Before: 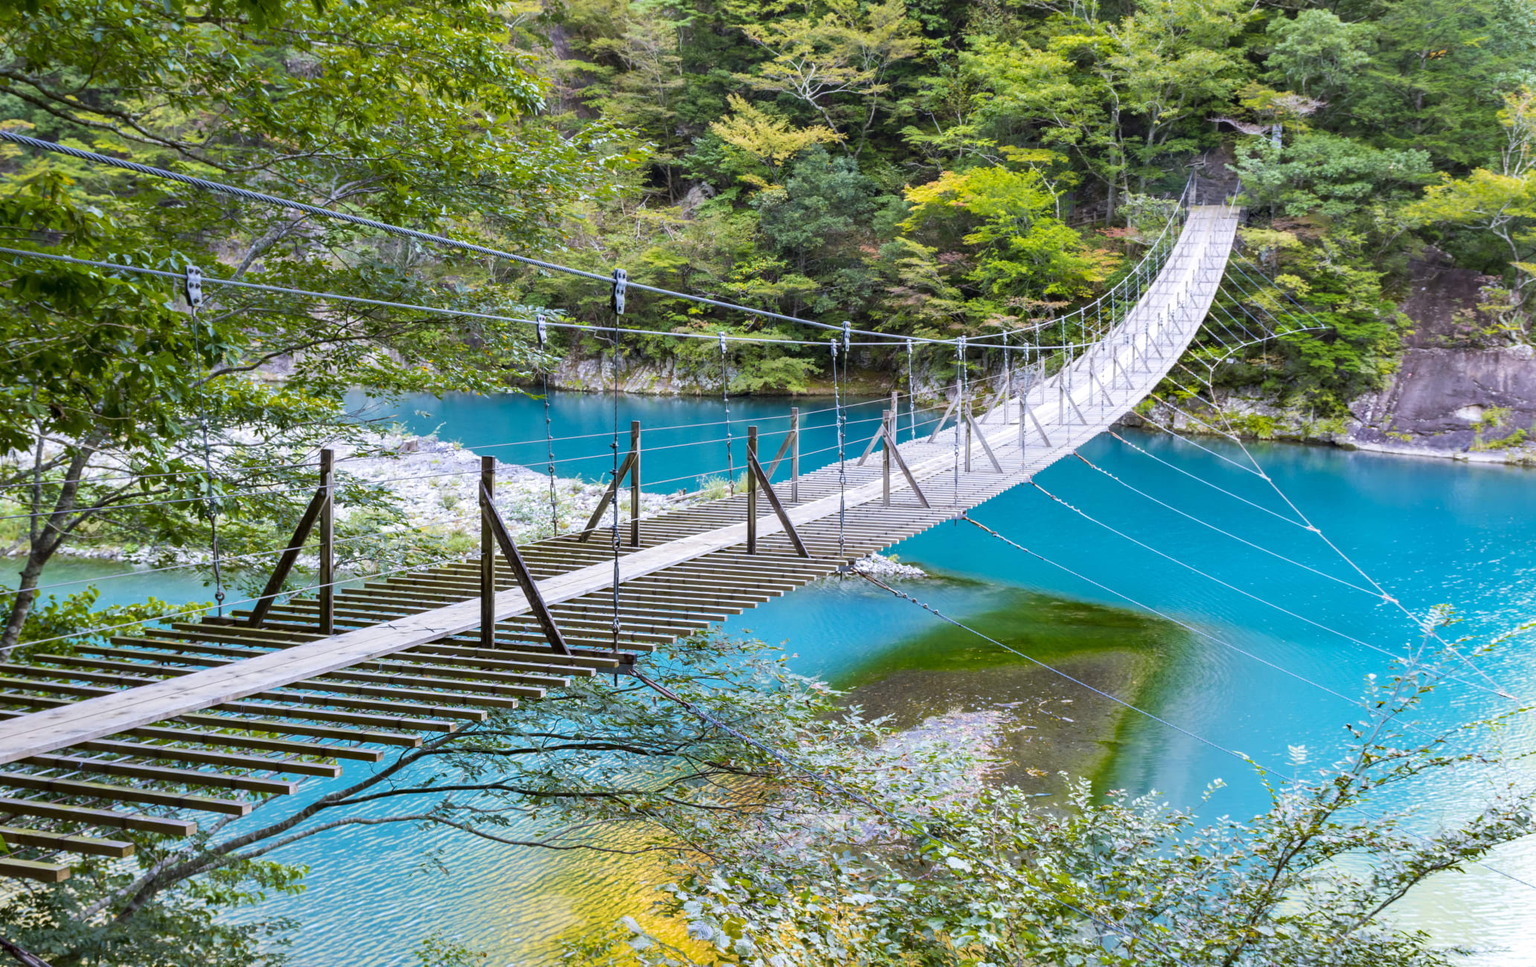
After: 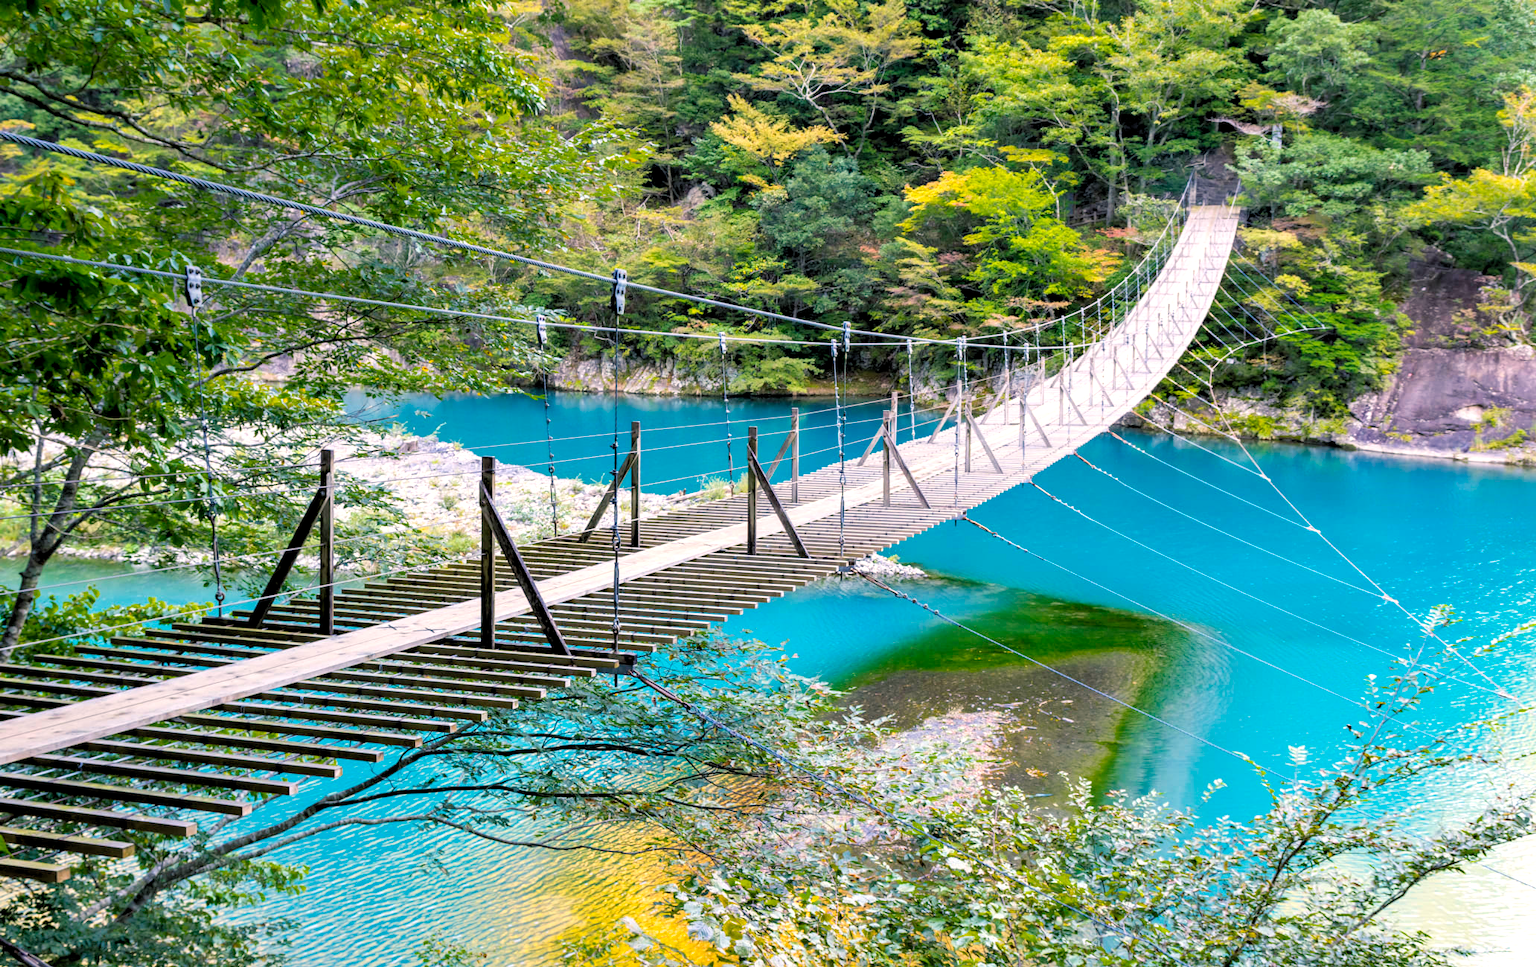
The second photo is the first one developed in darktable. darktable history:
color balance rgb: shadows lift › chroma 5.41%, shadows lift › hue 240°, highlights gain › chroma 3.74%, highlights gain › hue 60°, saturation formula JzAzBz (2021)
shadows and highlights: shadows 12, white point adjustment 1.2, highlights -0.36, soften with gaussian
rgb levels: levels [[0.01, 0.419, 0.839], [0, 0.5, 1], [0, 0.5, 1]]
